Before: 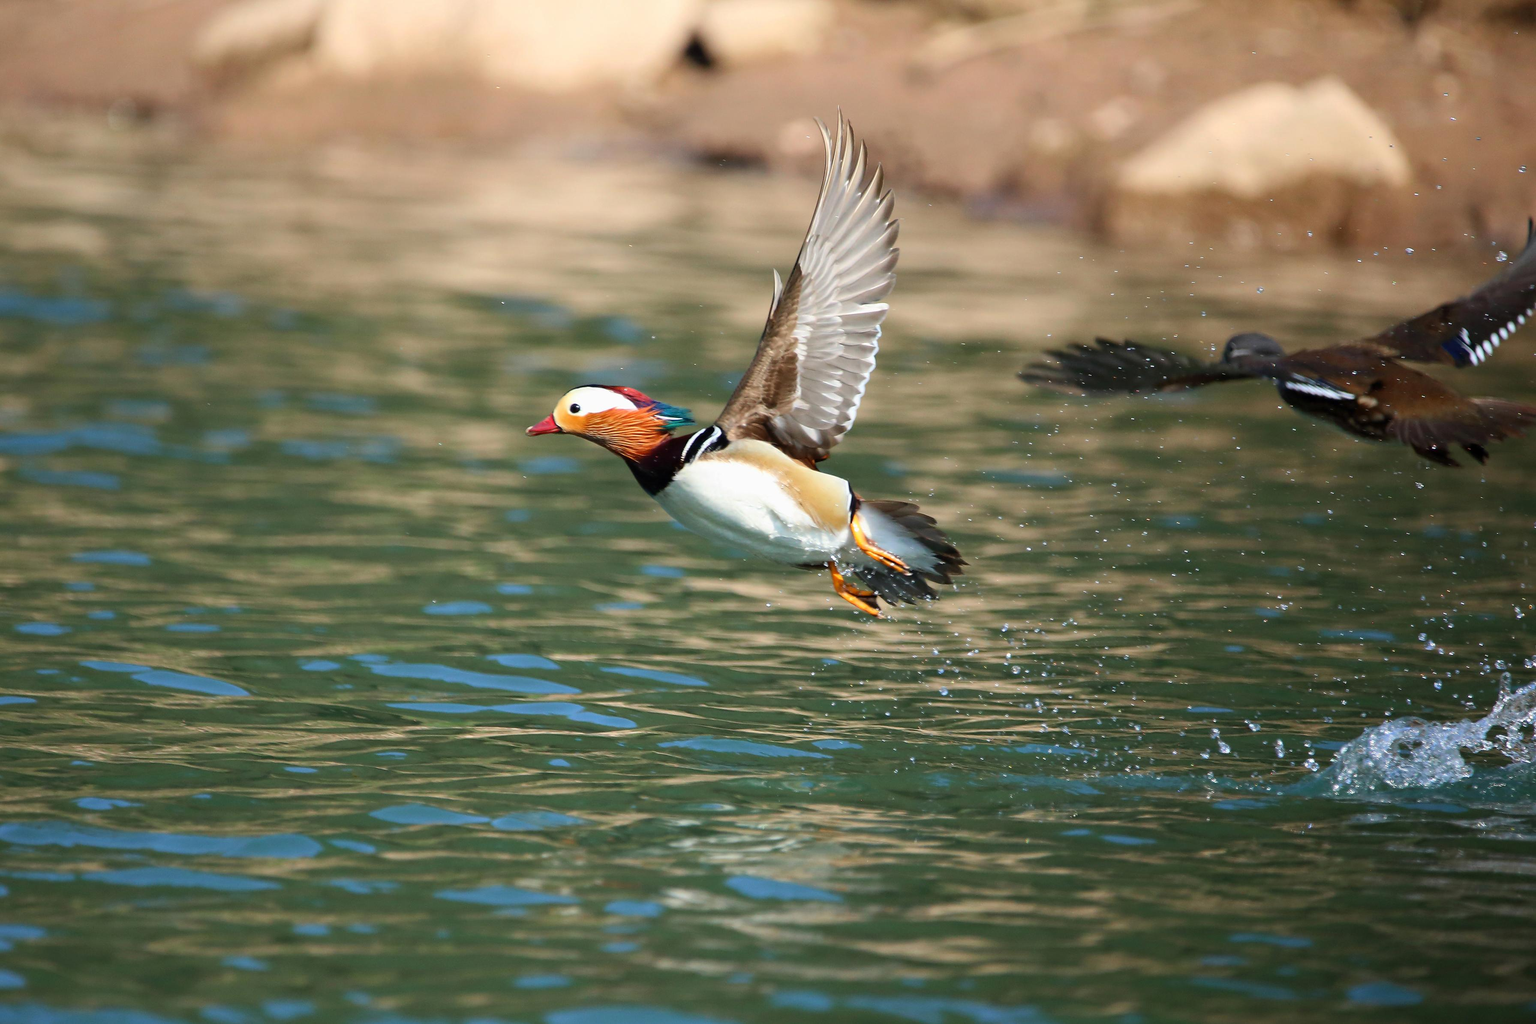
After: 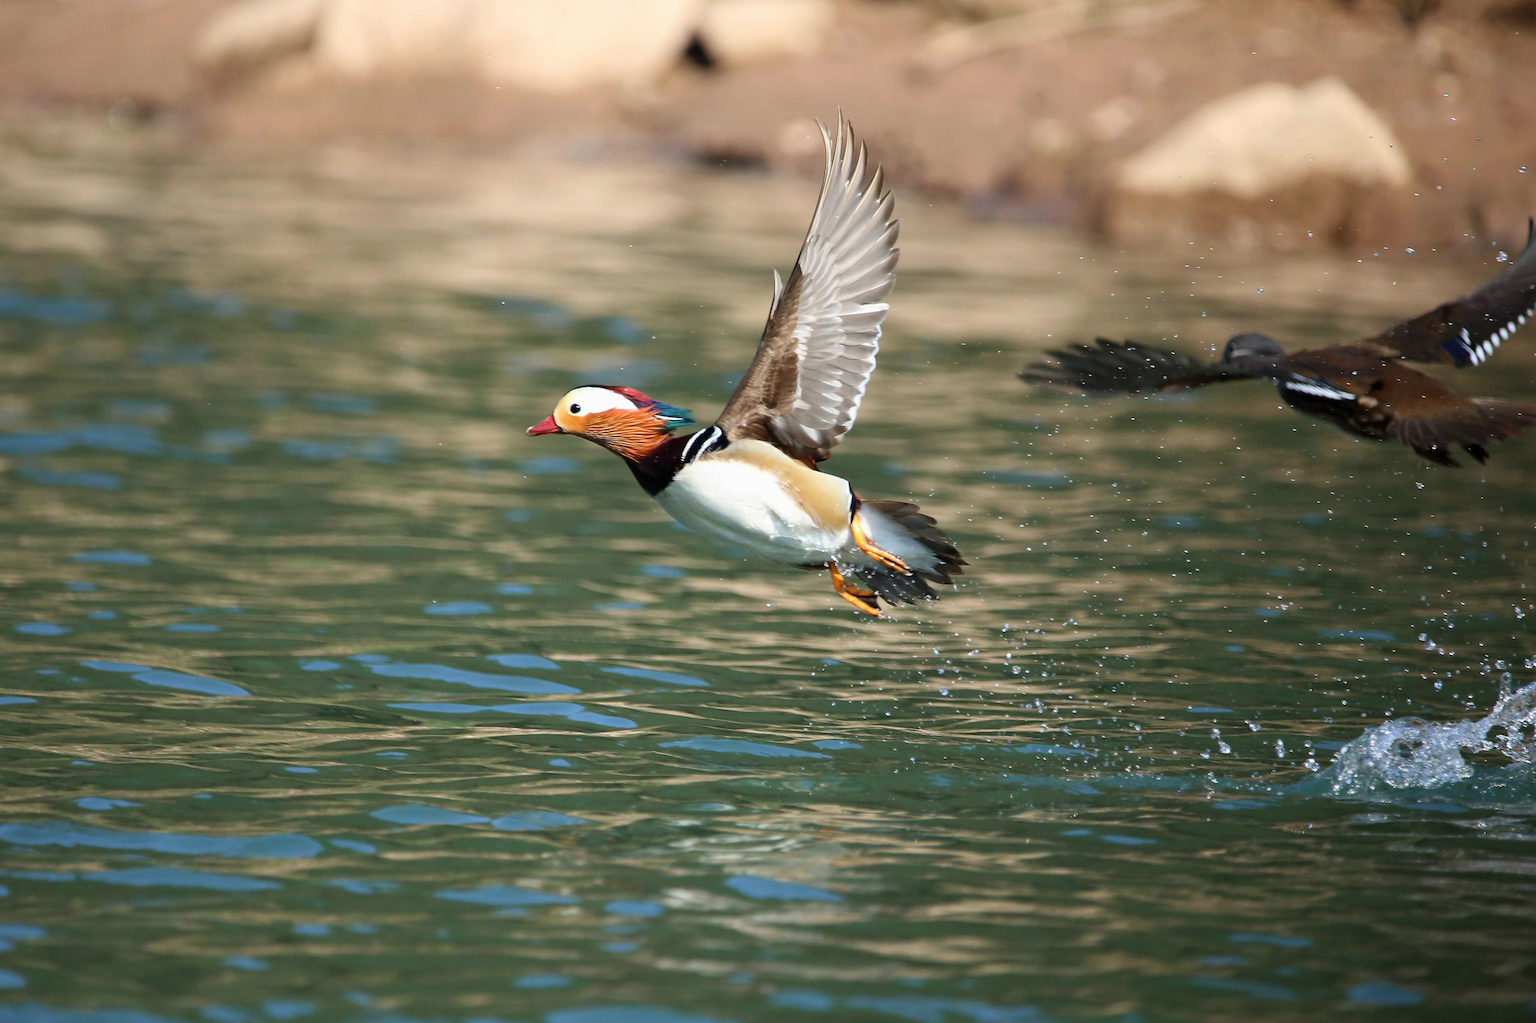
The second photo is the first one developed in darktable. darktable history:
contrast brightness saturation: saturation -0.088
